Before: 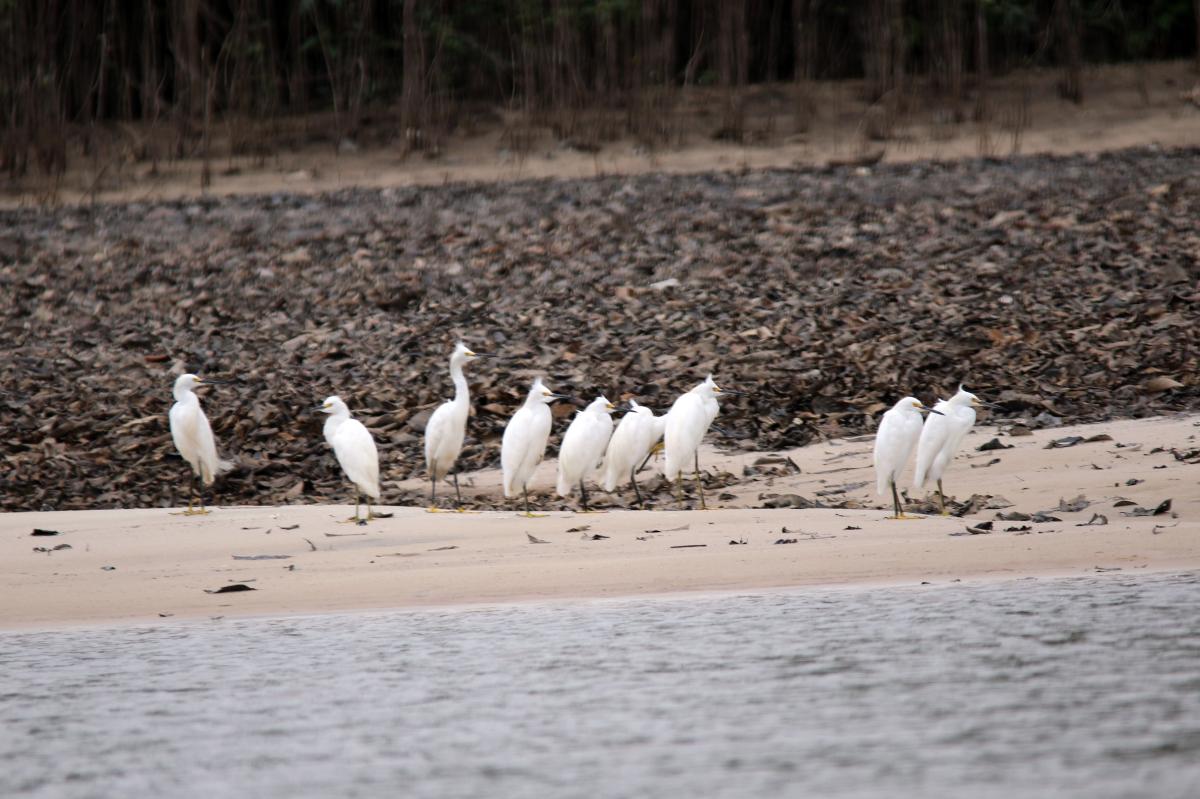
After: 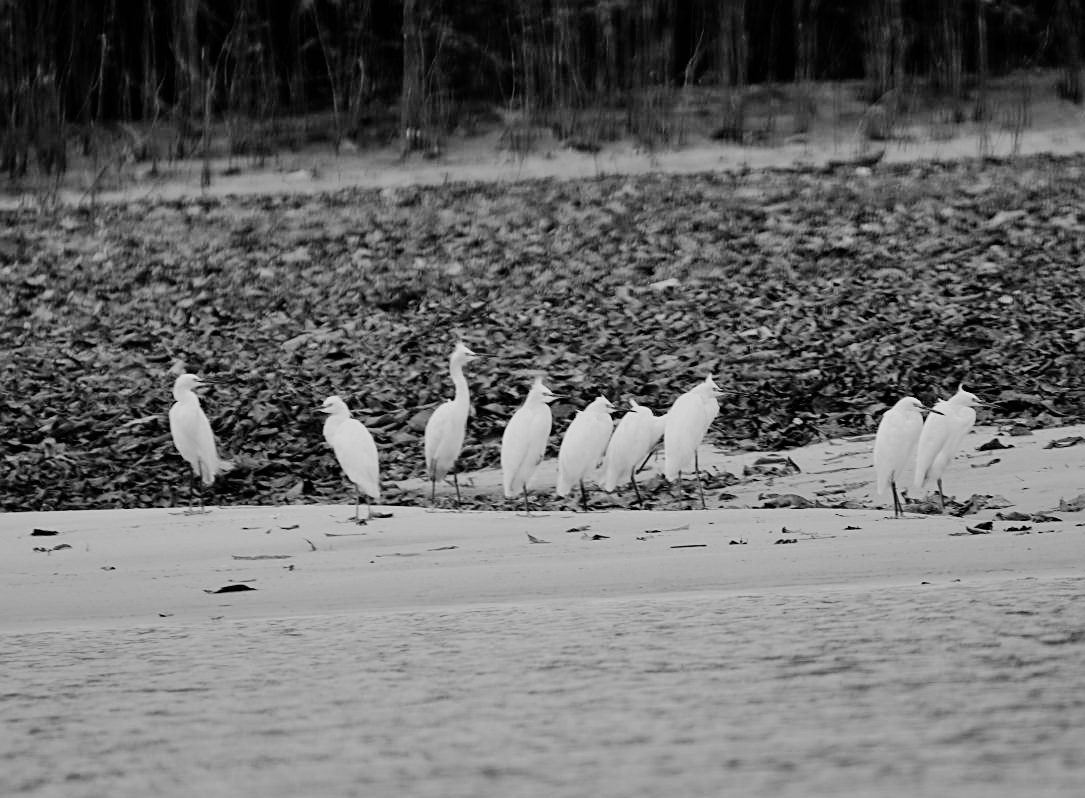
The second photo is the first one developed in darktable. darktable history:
crop: right 9.518%, bottom 0.048%
contrast brightness saturation: saturation -0.988
sharpen: on, module defaults
filmic rgb: black relative exposure -16 EV, white relative exposure 6.94 EV, threshold 2.99 EV, hardness 4.67, color science v6 (2022), enable highlight reconstruction true
shadows and highlights: low approximation 0.01, soften with gaussian
